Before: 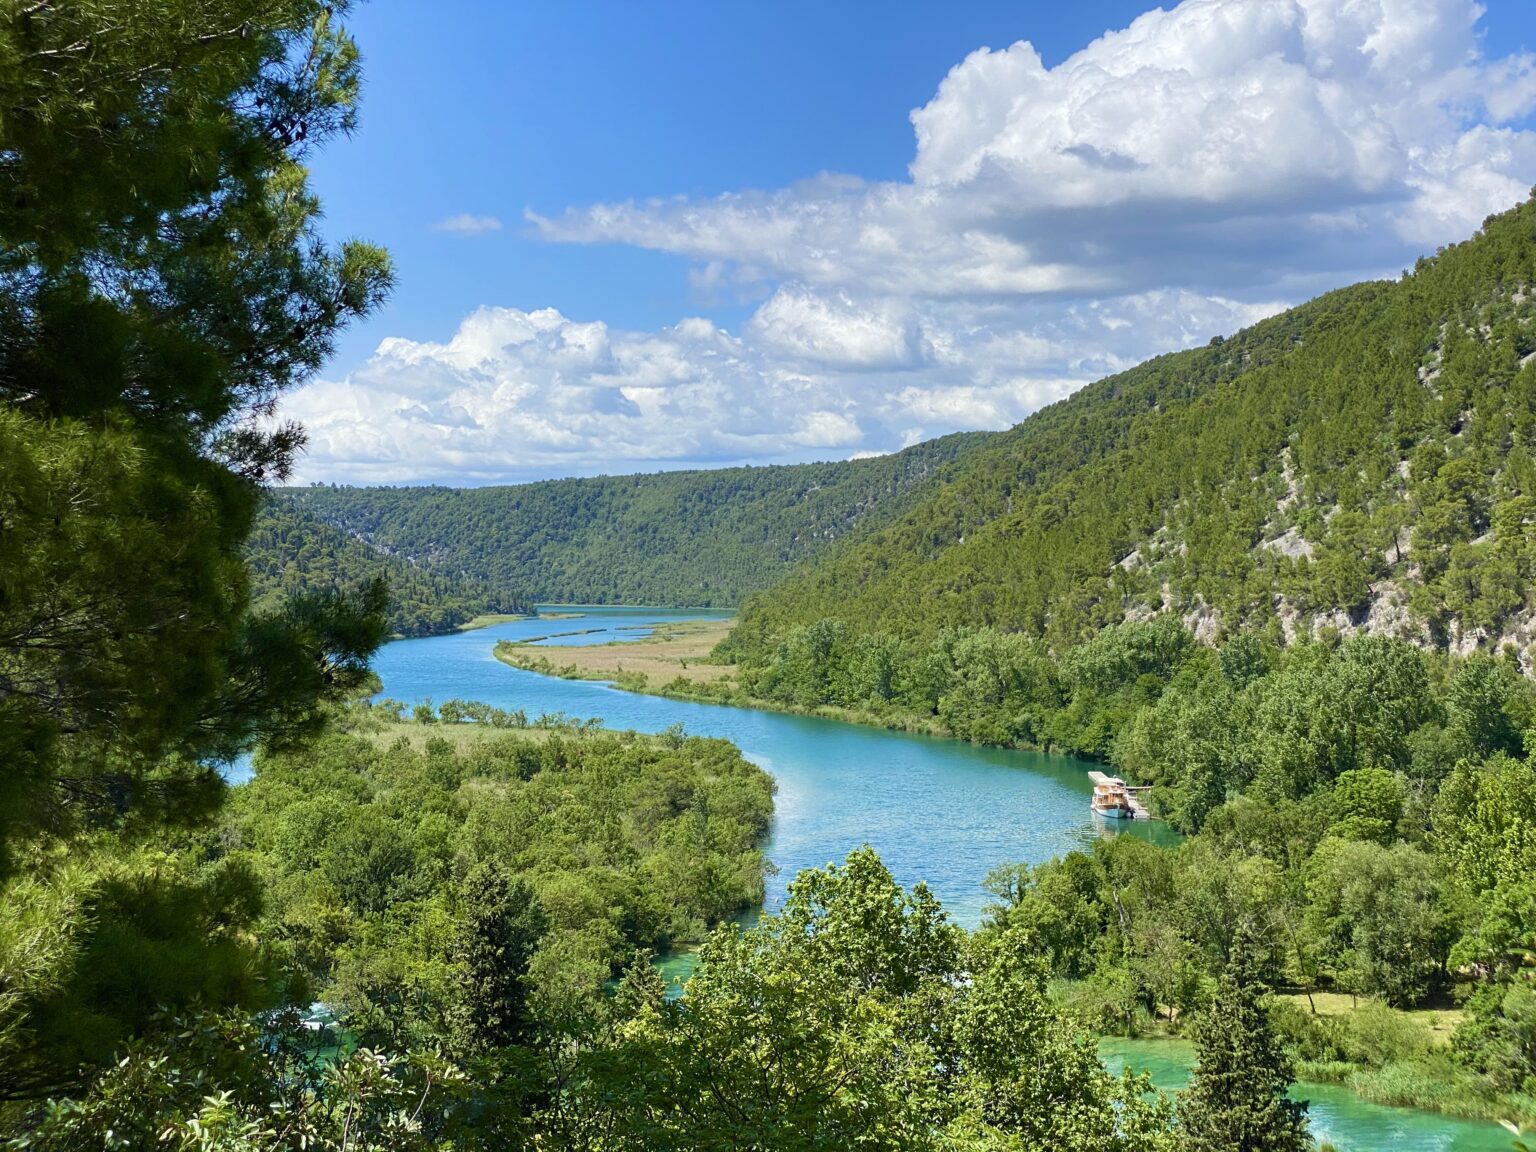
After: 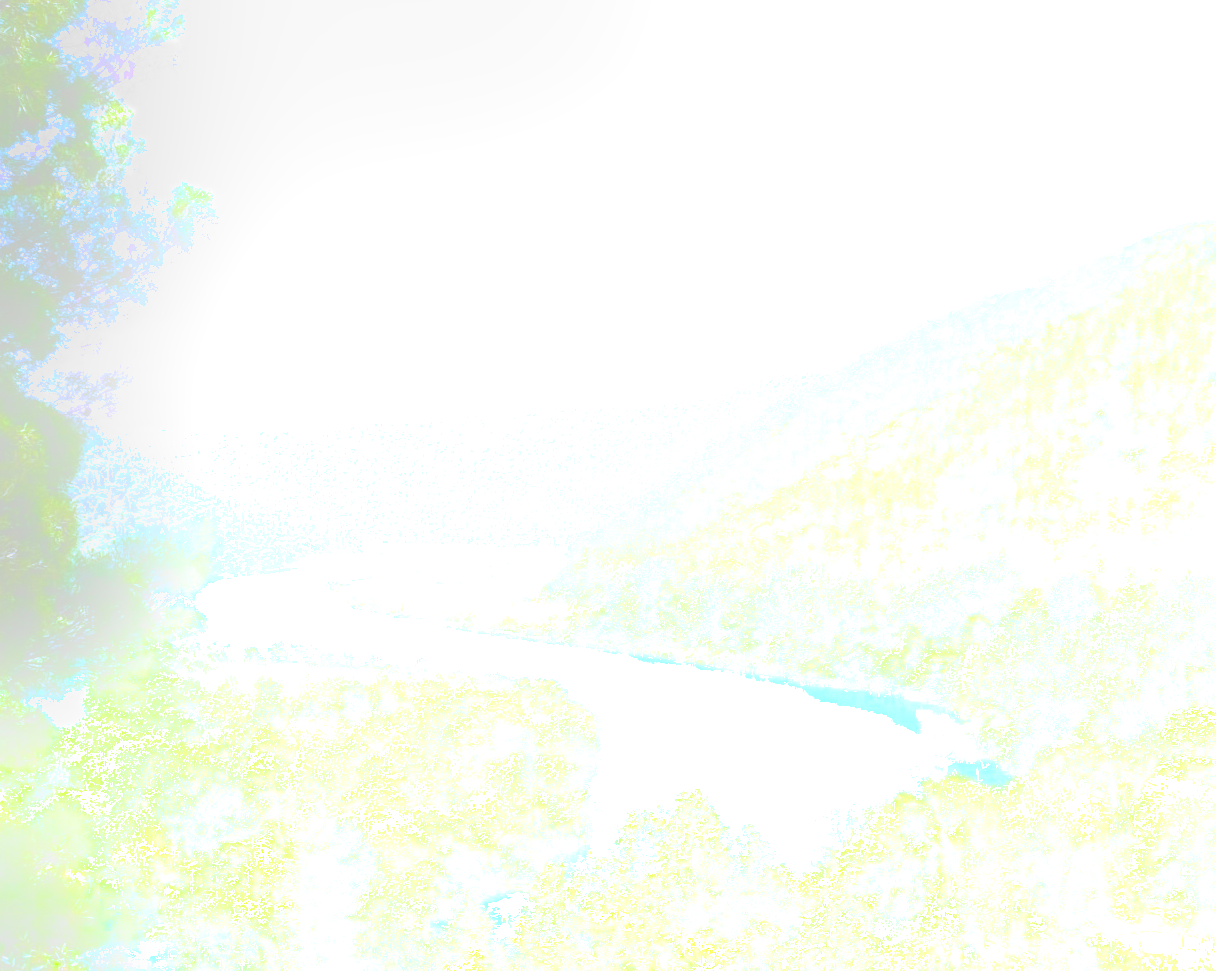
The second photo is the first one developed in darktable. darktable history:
crop: left 11.225%, top 5.381%, right 9.565%, bottom 10.314%
filmic rgb: middle gray luminance 18.42%, black relative exposure -11.45 EV, white relative exposure 2.55 EV, threshold 6 EV, target black luminance 0%, hardness 8.41, latitude 99%, contrast 1.084, shadows ↔ highlights balance 0.505%, add noise in highlights 0, preserve chrominance max RGB, color science v3 (2019), use custom middle-gray values true, iterations of high-quality reconstruction 0, contrast in highlights soft, enable highlight reconstruction true
white balance: red 0.98, blue 1.61
contrast brightness saturation: contrast -0.28
exposure: black level correction -0.005, exposure 1 EV, compensate highlight preservation false
bloom: size 25%, threshold 5%, strength 90%
tone equalizer: -8 EV -1.08 EV, -7 EV -1.01 EV, -6 EV -0.867 EV, -5 EV -0.578 EV, -3 EV 0.578 EV, -2 EV 0.867 EV, -1 EV 1.01 EV, +0 EV 1.08 EV, edges refinement/feathering 500, mask exposure compensation -1.57 EV, preserve details no
